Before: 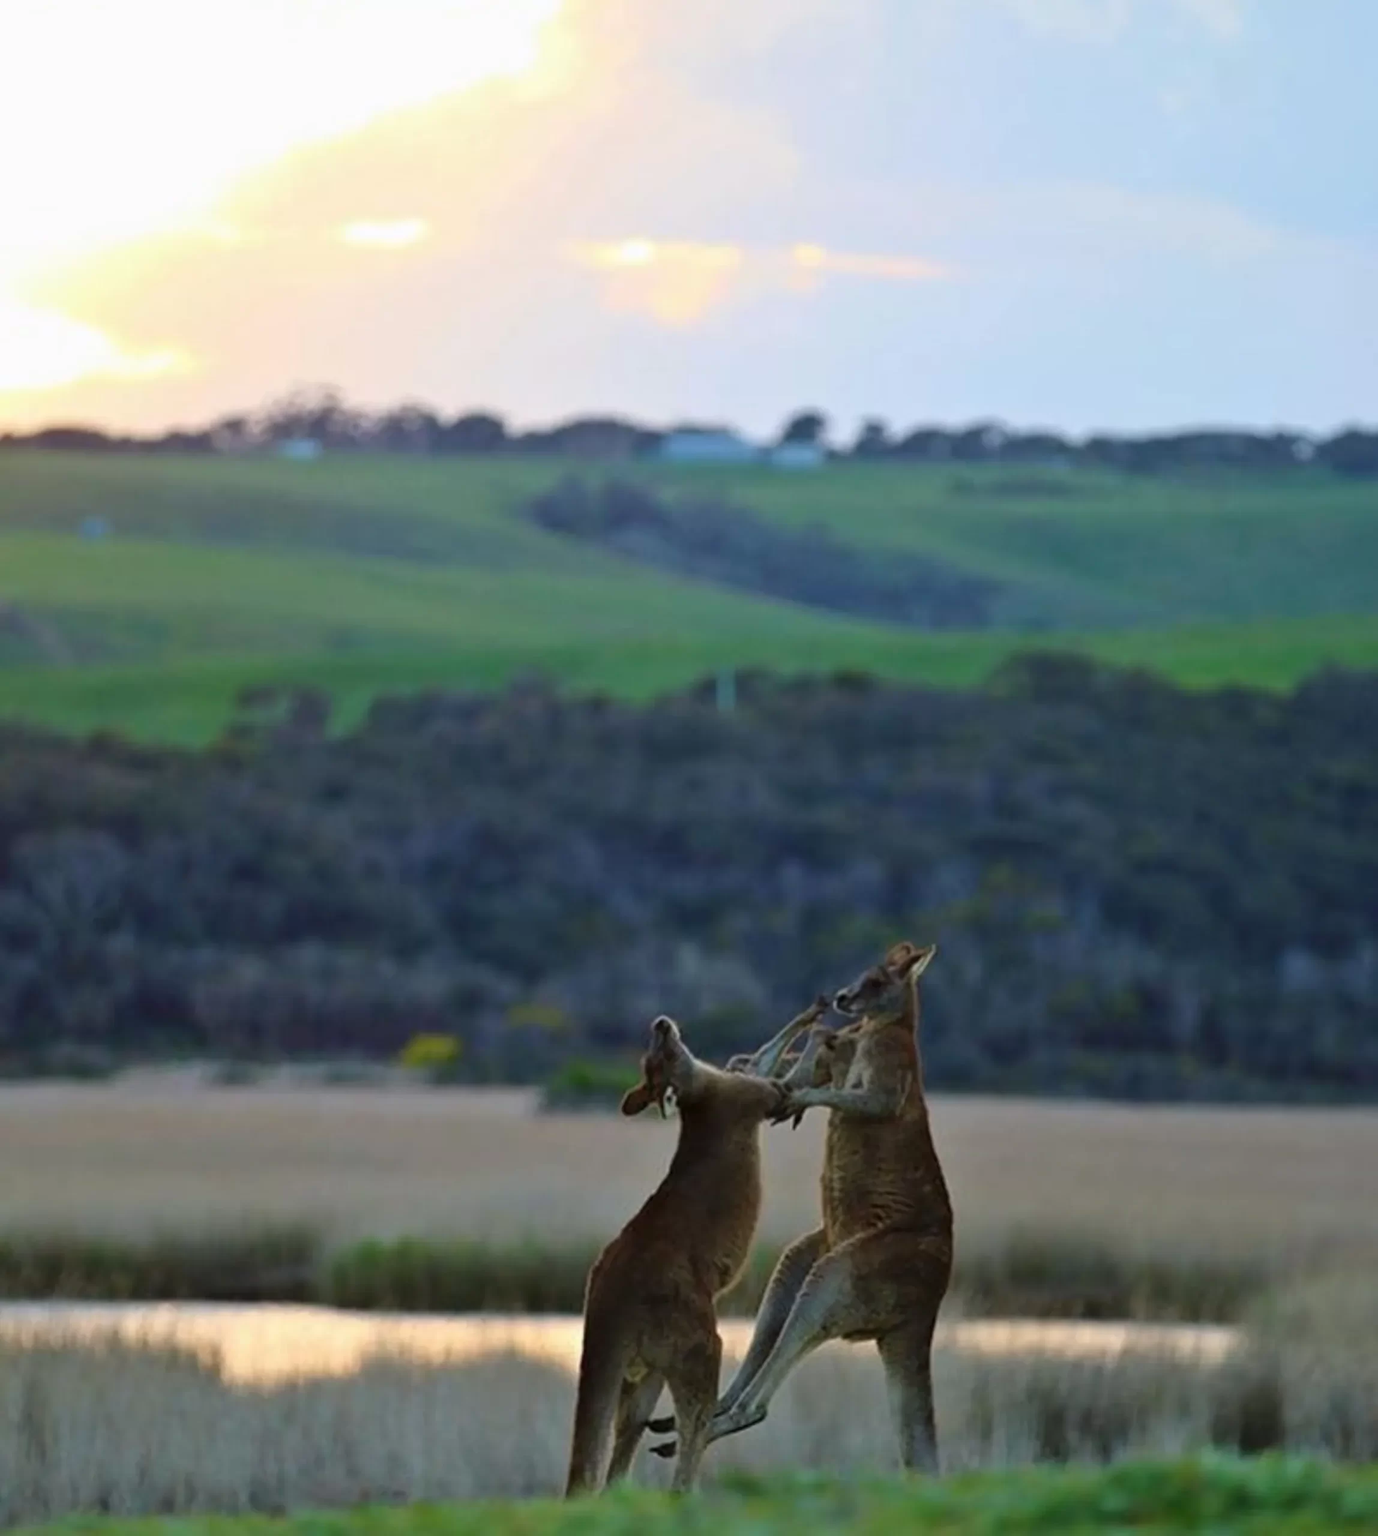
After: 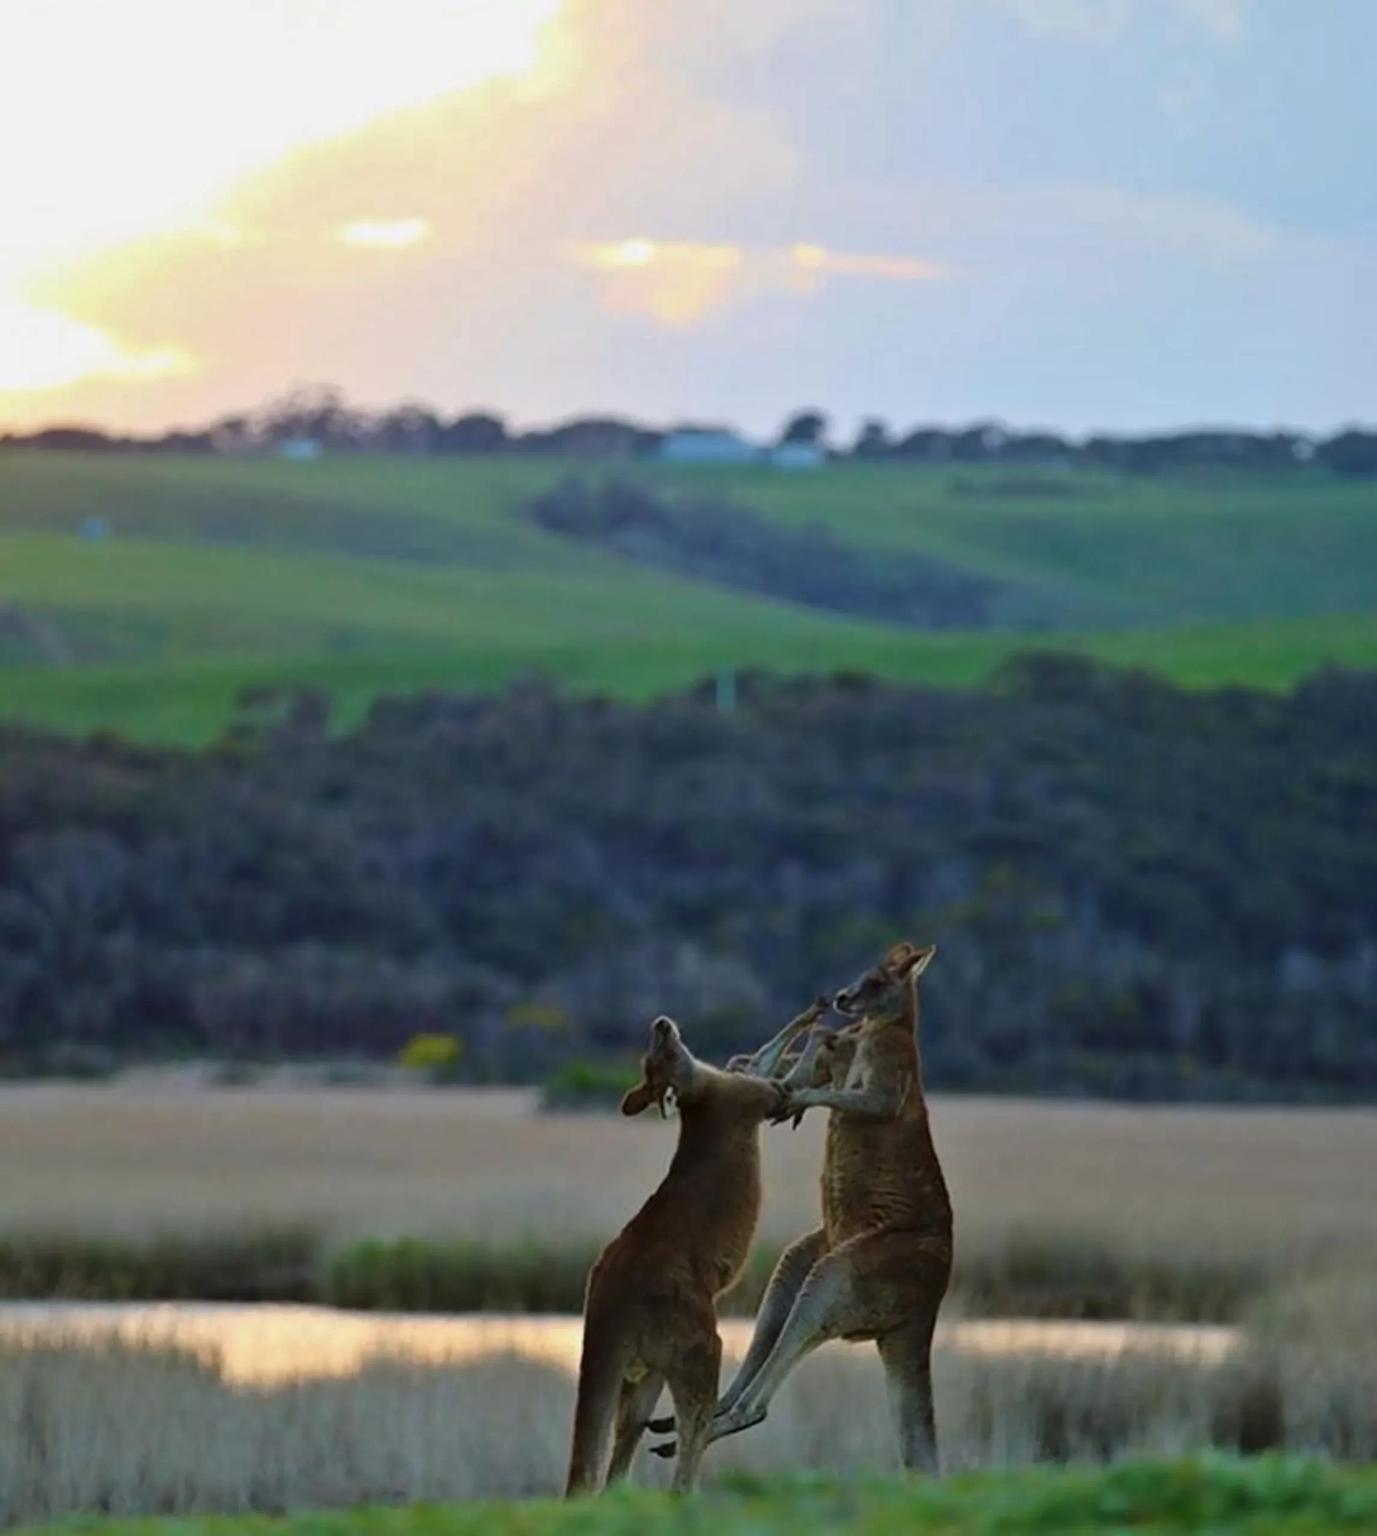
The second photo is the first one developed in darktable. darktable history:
tone equalizer: on, module defaults
shadows and highlights: shadows -20, white point adjustment -2, highlights -35
